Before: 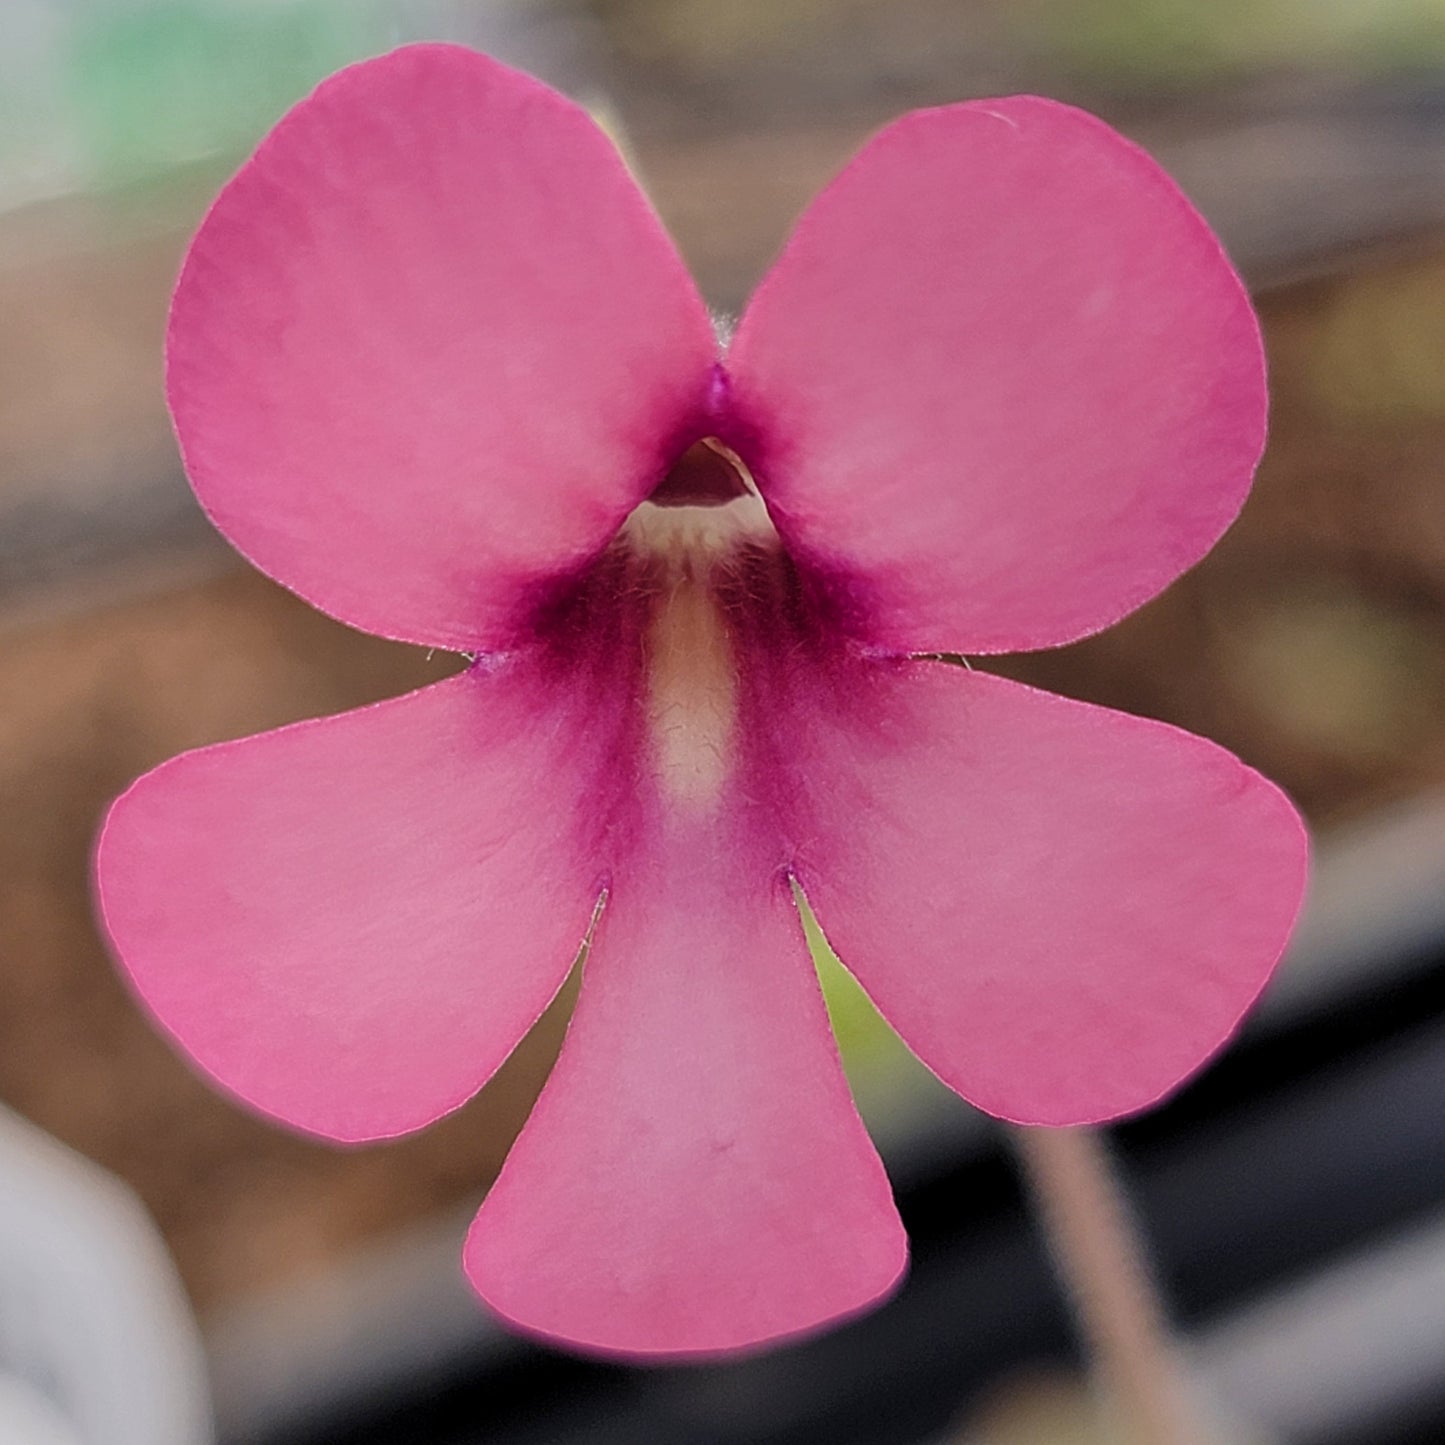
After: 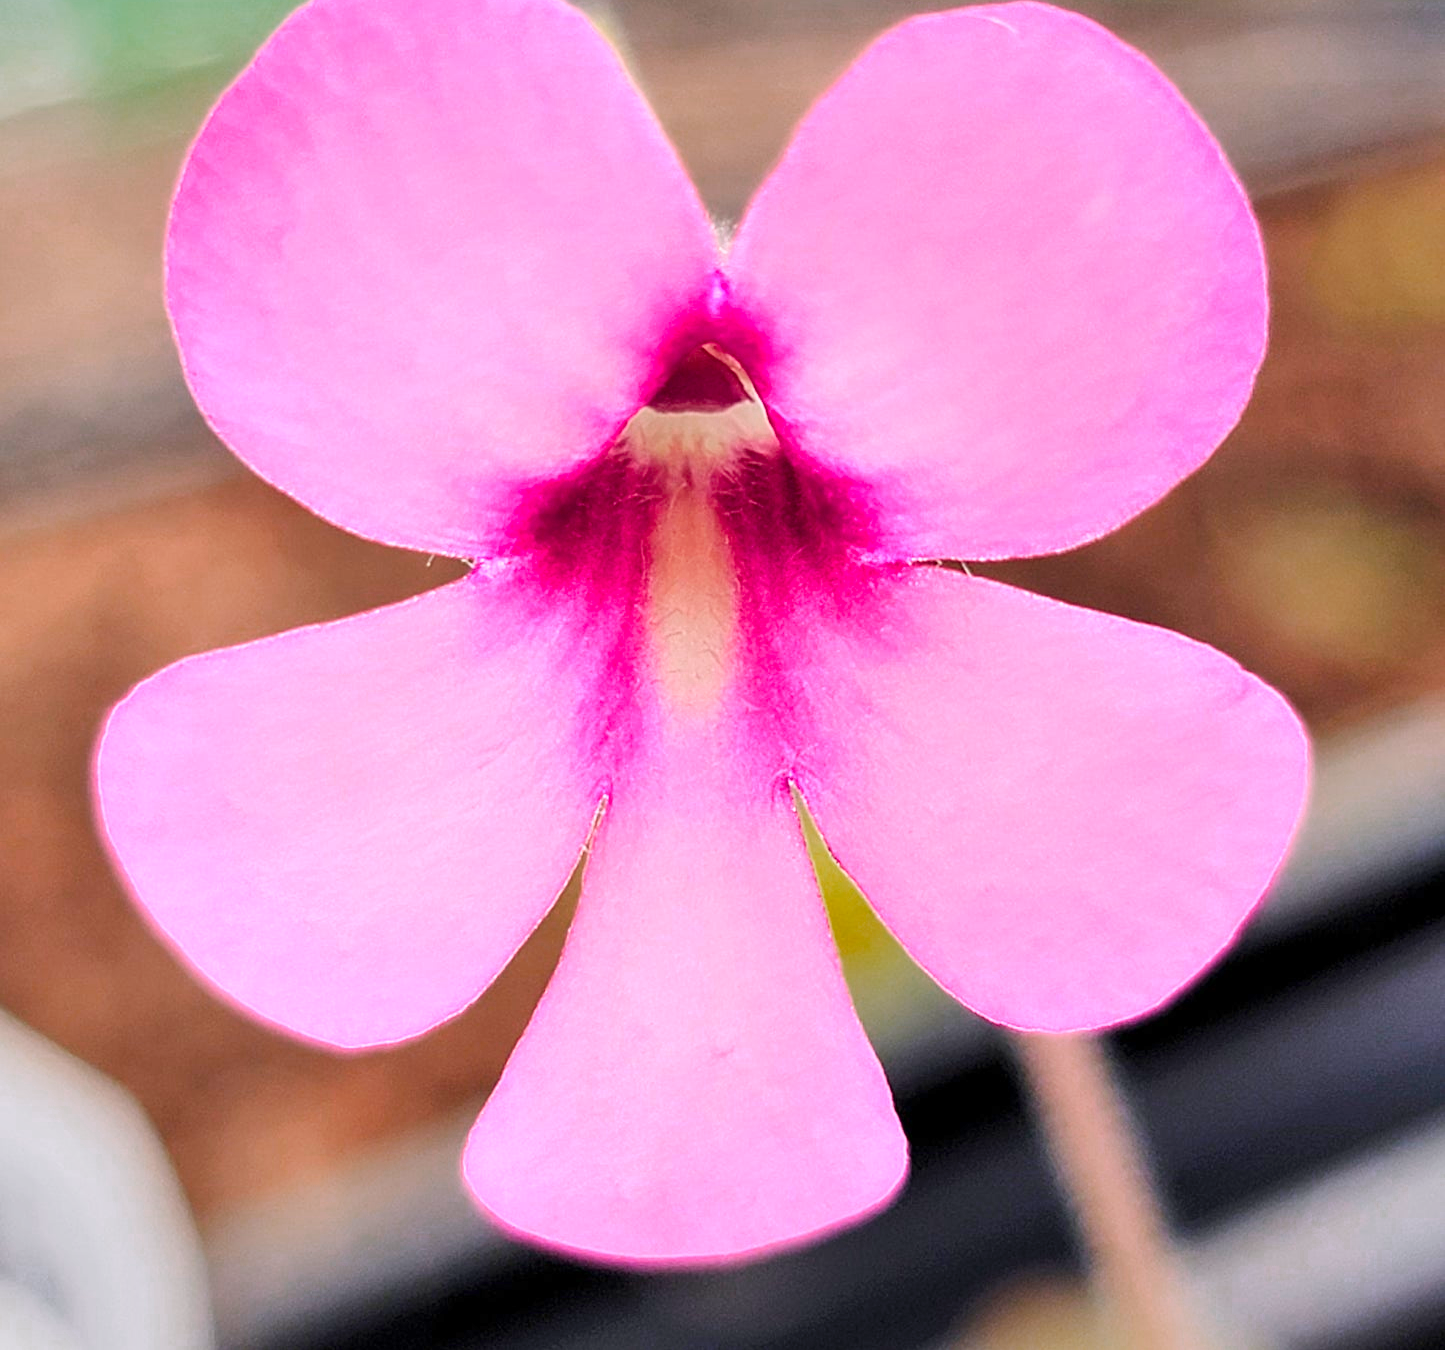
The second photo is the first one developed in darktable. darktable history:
crop and rotate: top 6.519%
color zones: curves: ch0 [(0.473, 0.374) (0.742, 0.784)]; ch1 [(0.354, 0.737) (0.742, 0.705)]; ch2 [(0.318, 0.421) (0.758, 0.532)]
shadows and highlights: shadows 23.11, highlights -48.44, soften with gaussian
base curve: curves: ch0 [(0, 0) (0.204, 0.334) (0.55, 0.733) (1, 1)], preserve colors none
